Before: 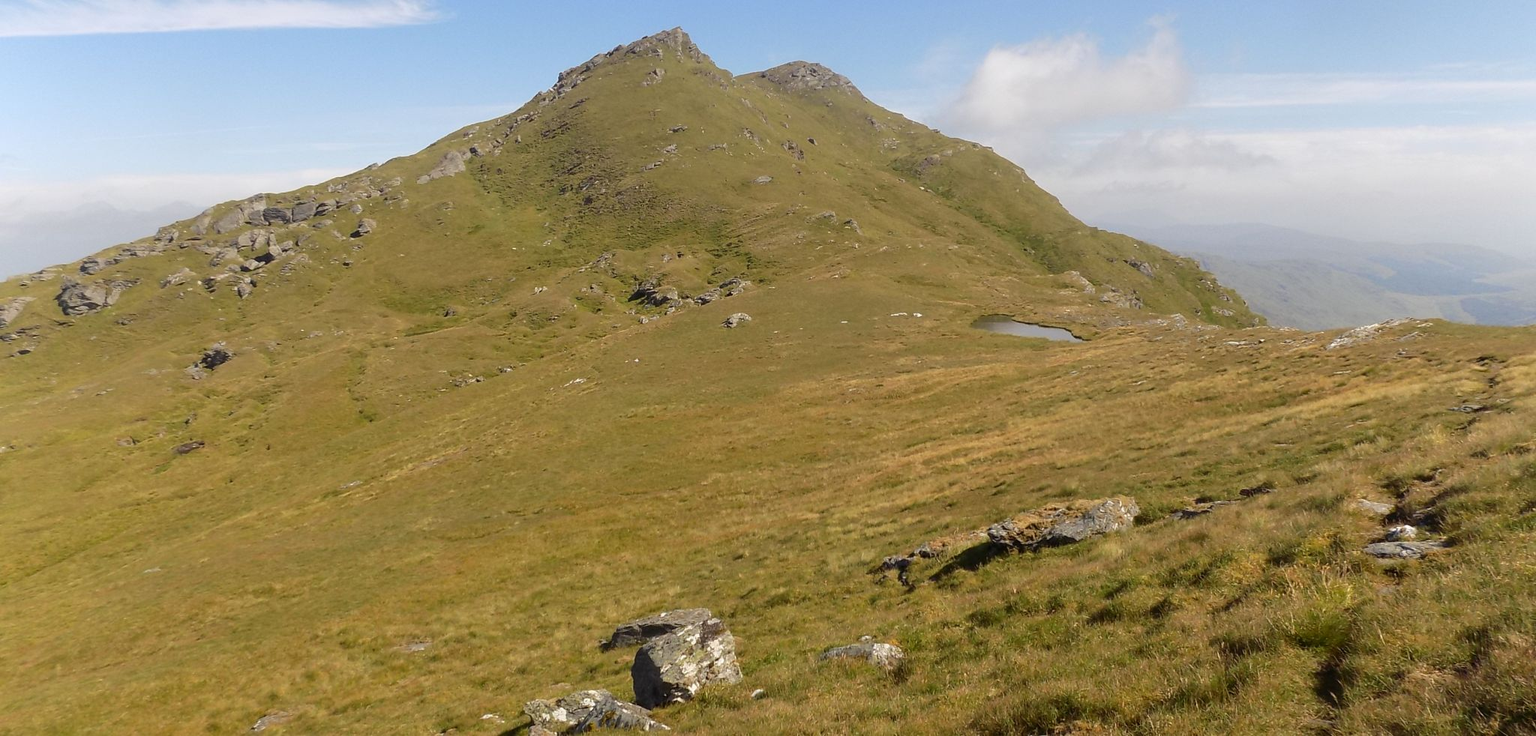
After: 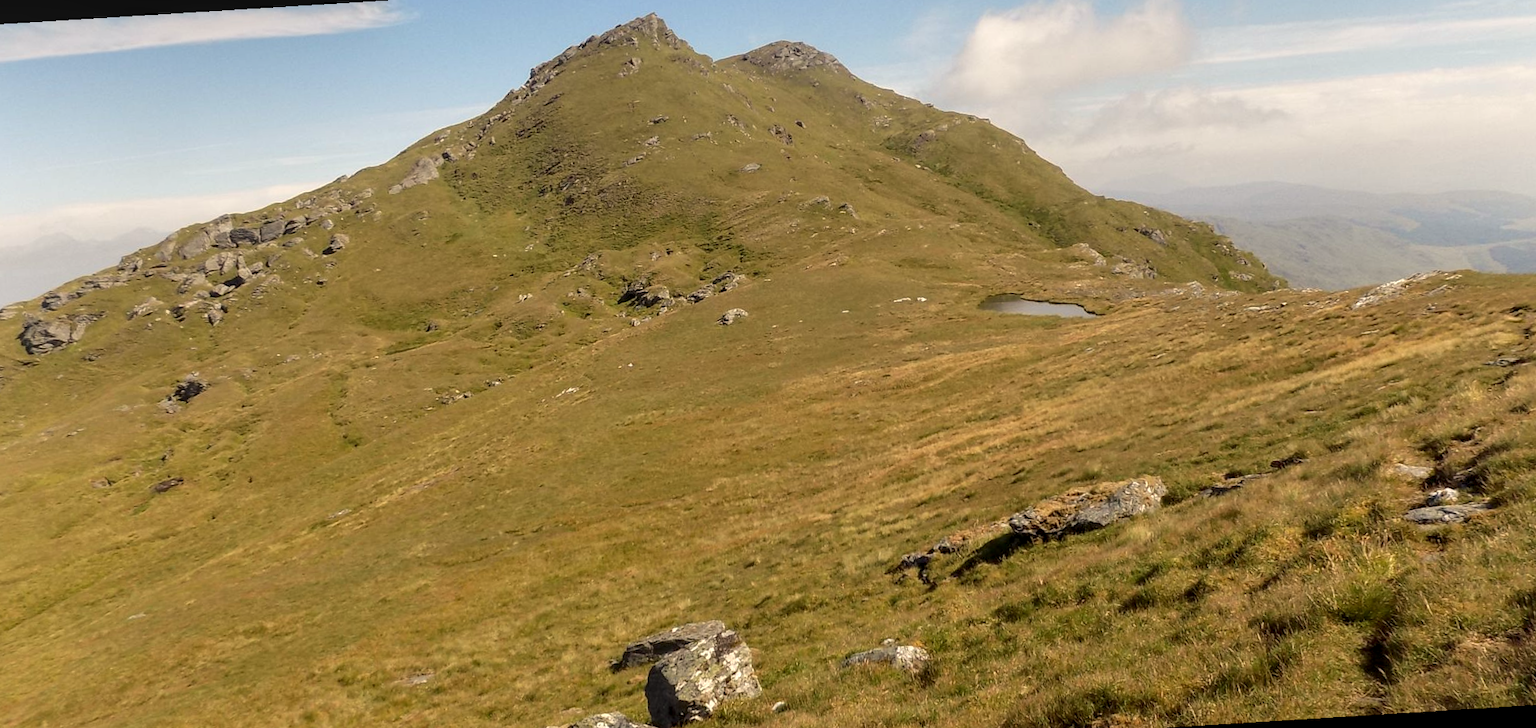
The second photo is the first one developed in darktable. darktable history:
tone equalizer: on, module defaults
local contrast: detail 130%
rotate and perspective: rotation -3.52°, crop left 0.036, crop right 0.964, crop top 0.081, crop bottom 0.919
white balance: red 1.045, blue 0.932
